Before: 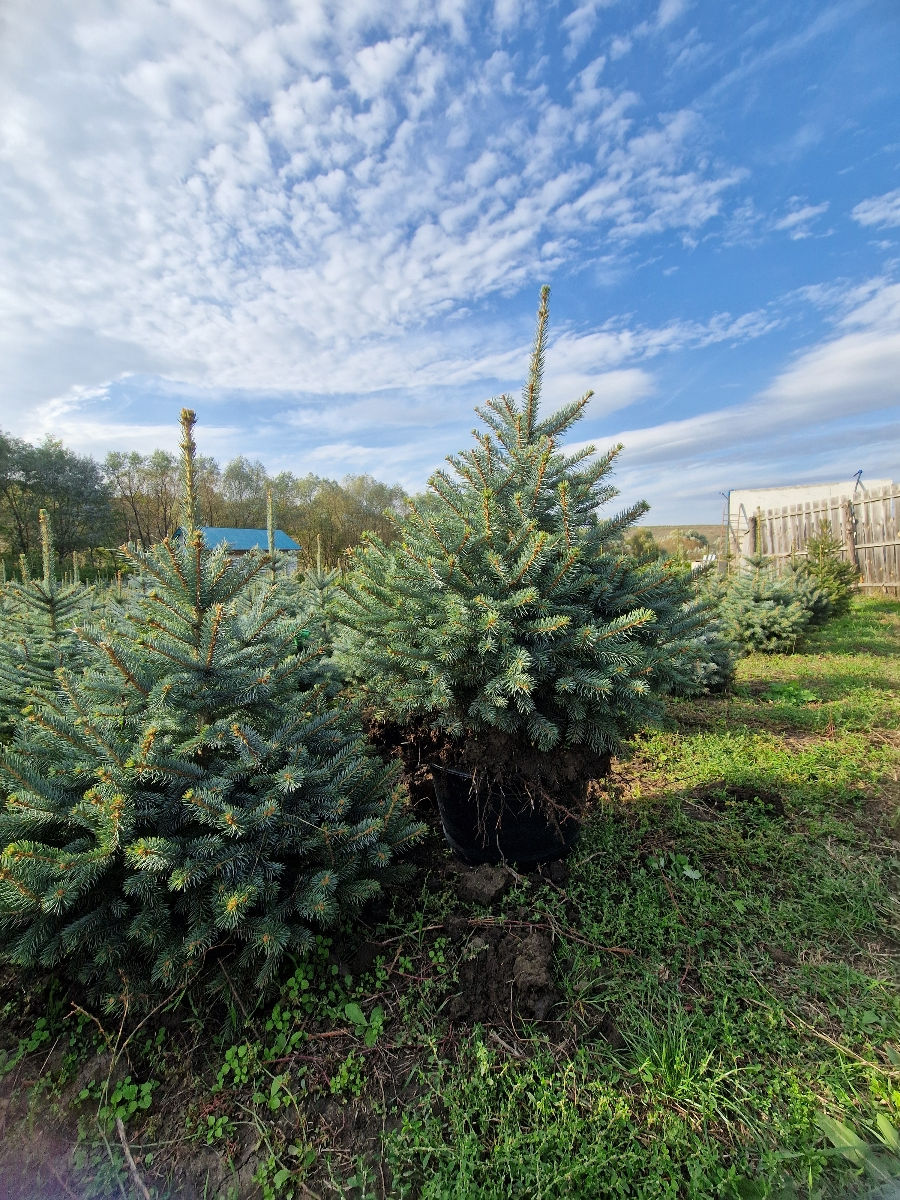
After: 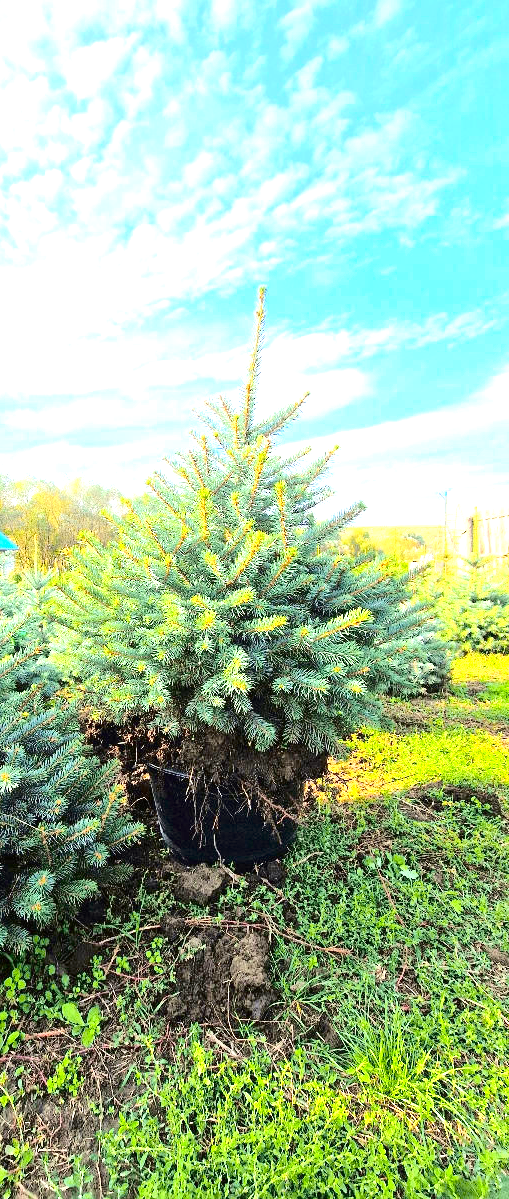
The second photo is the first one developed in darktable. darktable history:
exposure: exposure 2.04 EV, compensate highlight preservation false
tone curve: curves: ch0 [(0, 0.011) (0.104, 0.085) (0.236, 0.234) (0.398, 0.507) (0.498, 0.621) (0.65, 0.757) (0.835, 0.883) (1, 0.961)]; ch1 [(0, 0) (0.353, 0.344) (0.43, 0.401) (0.479, 0.476) (0.502, 0.502) (0.54, 0.542) (0.602, 0.613) (0.638, 0.668) (0.693, 0.727) (1, 1)]; ch2 [(0, 0) (0.34, 0.314) (0.434, 0.43) (0.5, 0.506) (0.521, 0.54) (0.54, 0.56) (0.595, 0.613) (0.644, 0.729) (1, 1)], color space Lab, independent channels, preserve colors none
crop: left 31.458%, top 0%, right 11.876%
